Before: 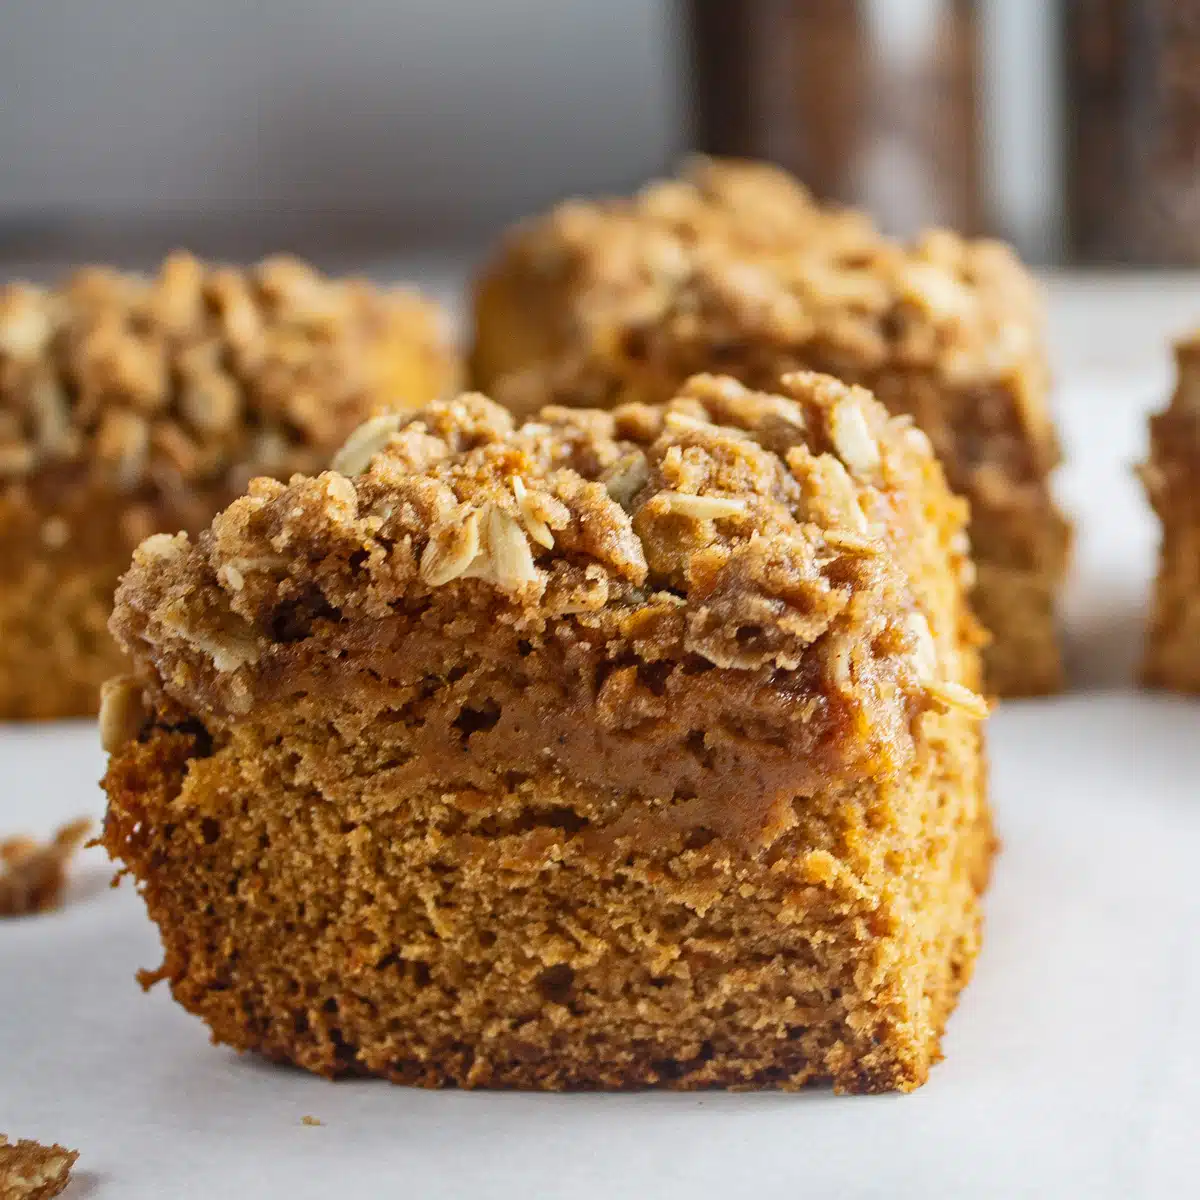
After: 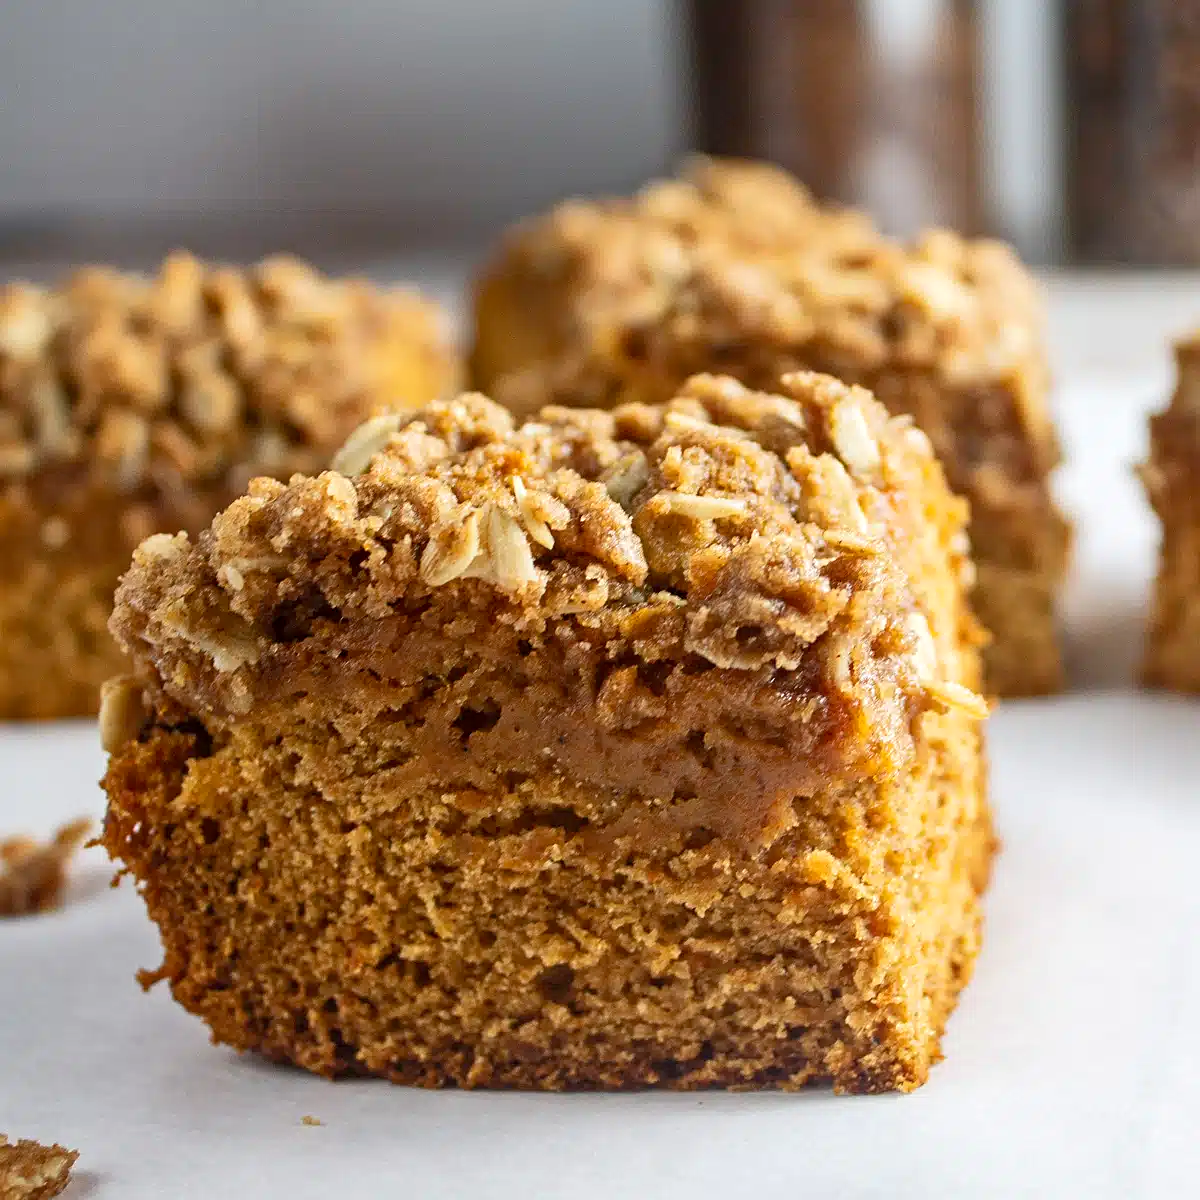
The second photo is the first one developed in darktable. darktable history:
exposure: black level correction 0.002, exposure 0.15 EV, compensate highlight preservation false
sharpen: amount 0.2
